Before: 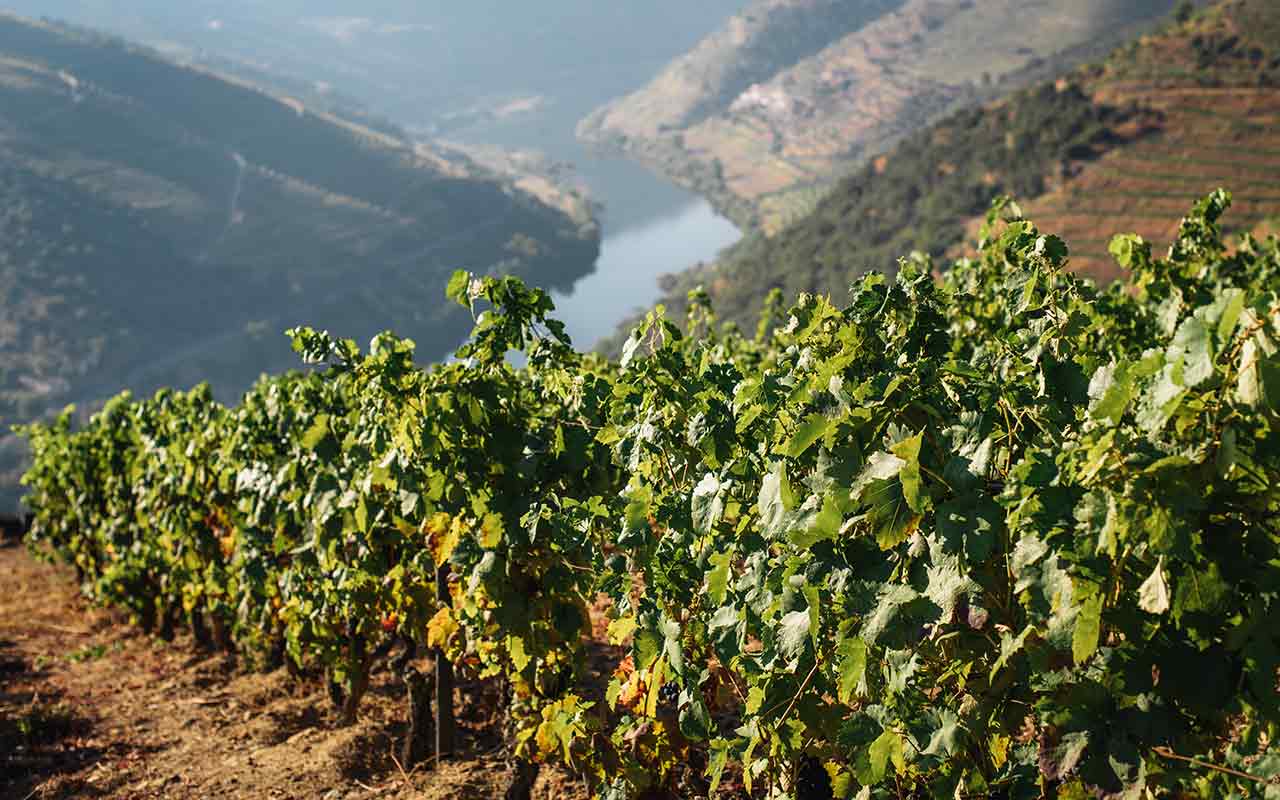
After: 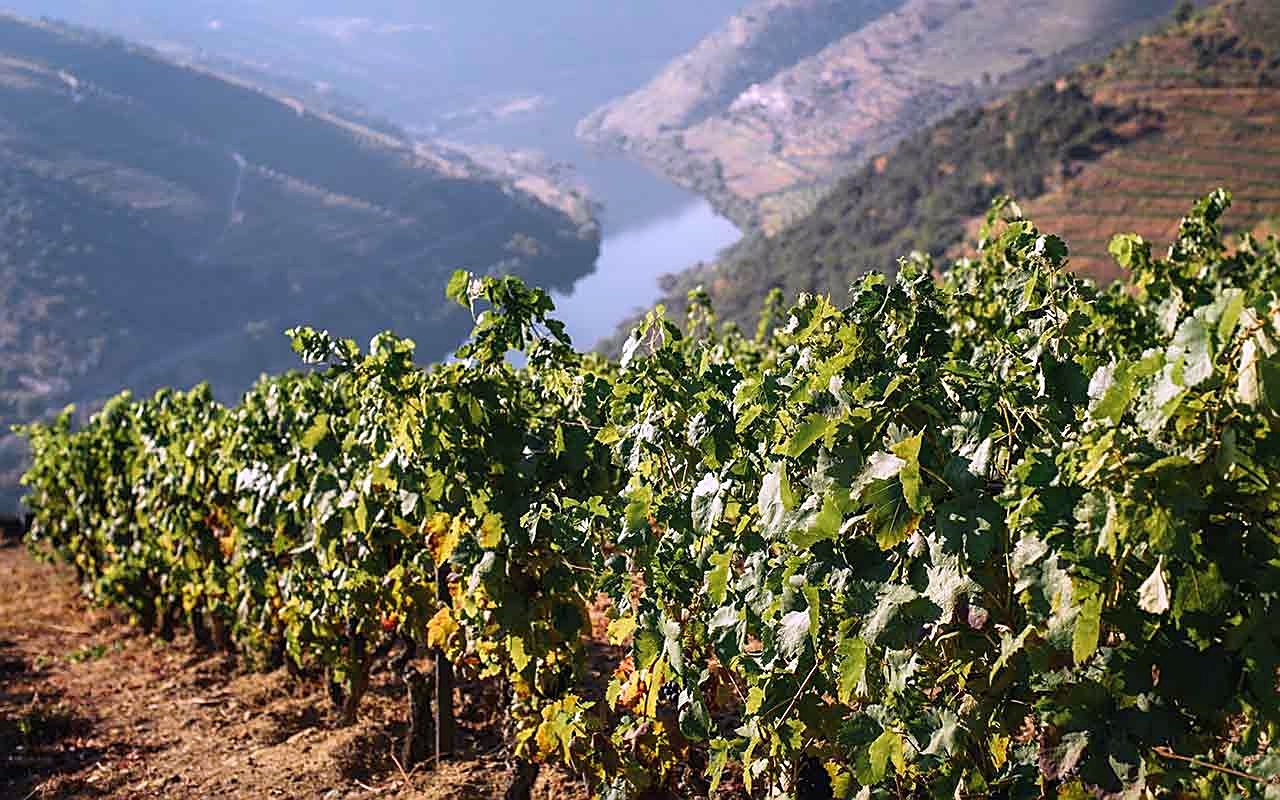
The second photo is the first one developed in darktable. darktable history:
sharpen: on, module defaults
white balance: red 1.042, blue 1.17
